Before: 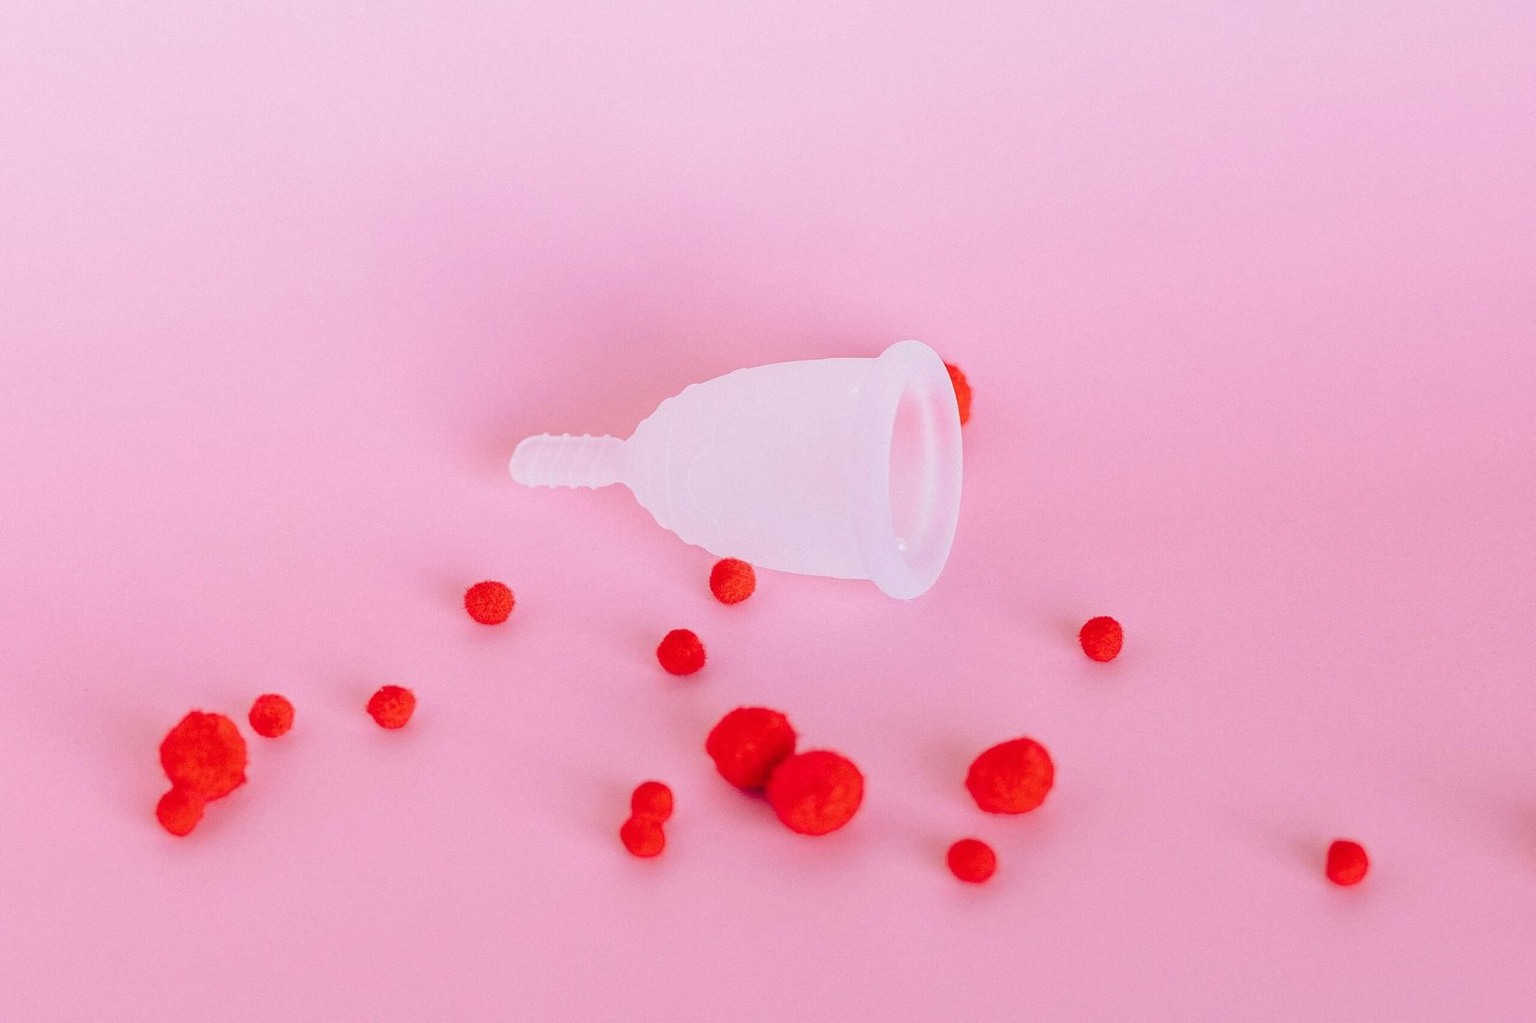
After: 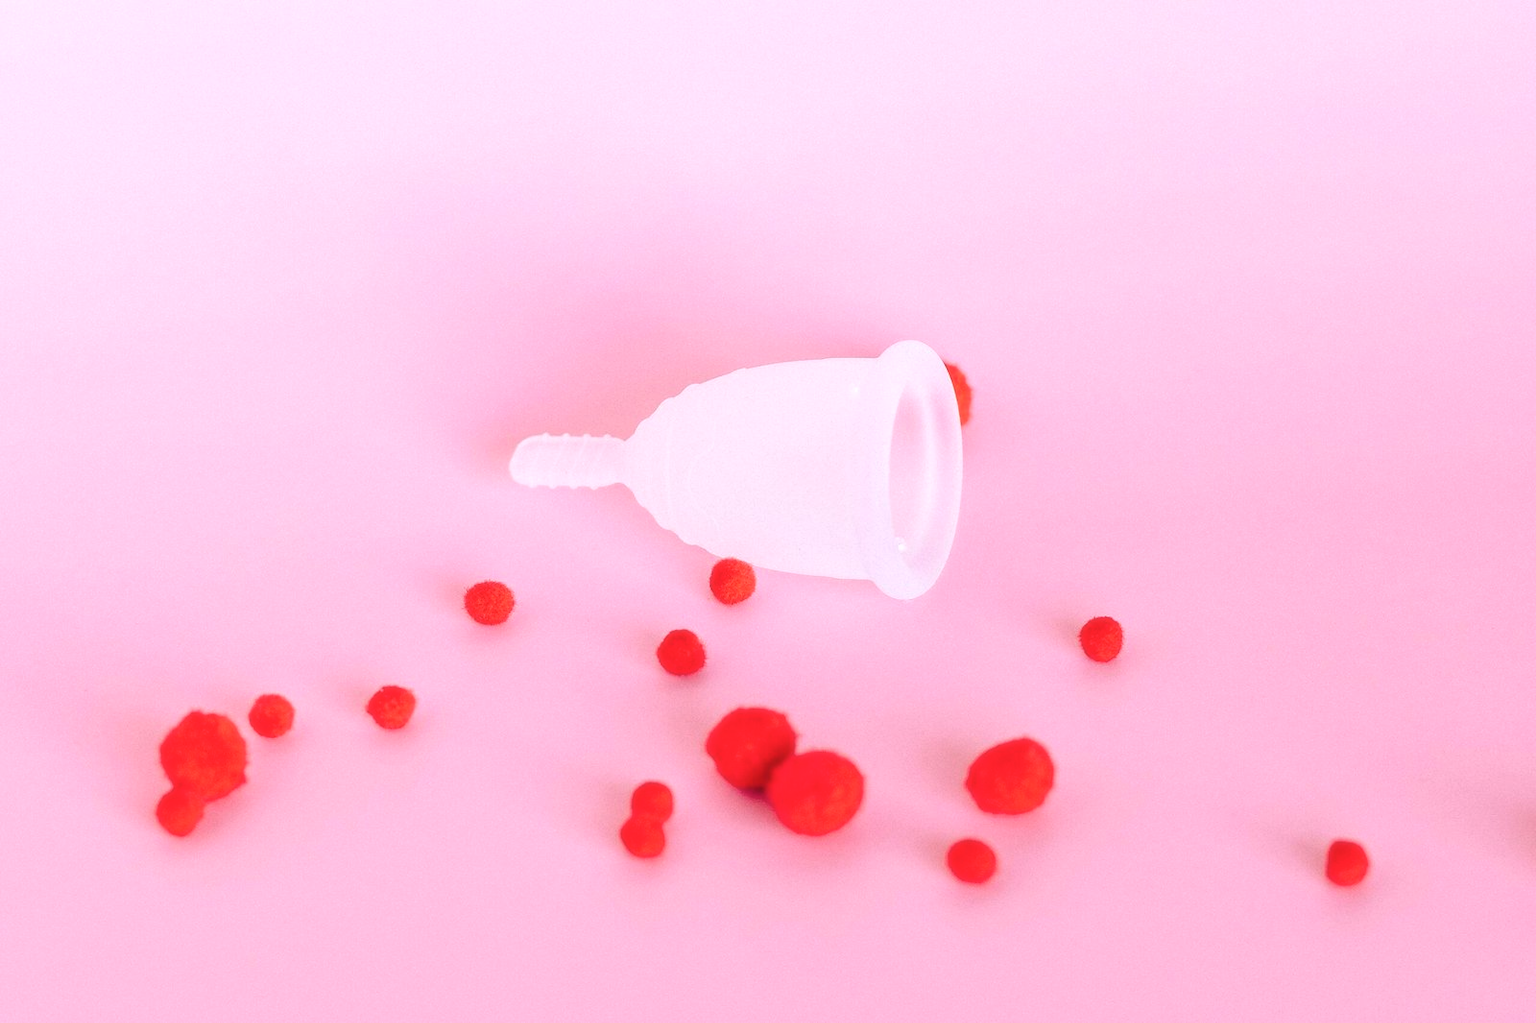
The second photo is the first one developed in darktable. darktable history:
exposure: black level correction 0.003, exposure 0.383 EV, compensate highlight preservation false
soften: size 10%, saturation 50%, brightness 0.2 EV, mix 10%
